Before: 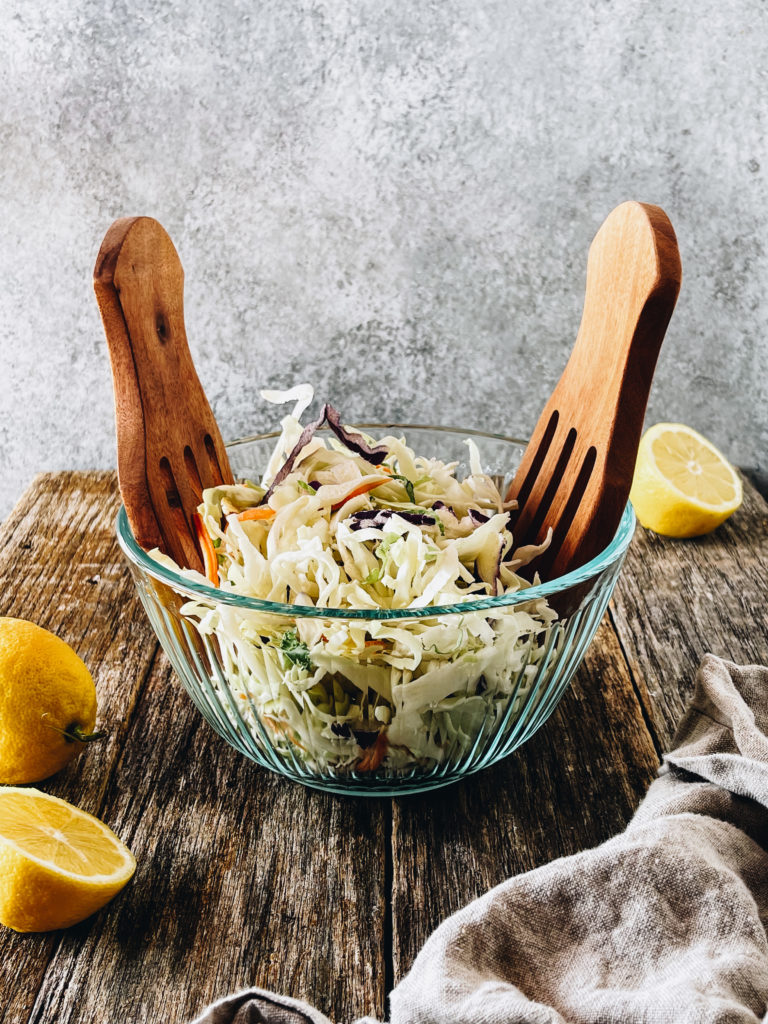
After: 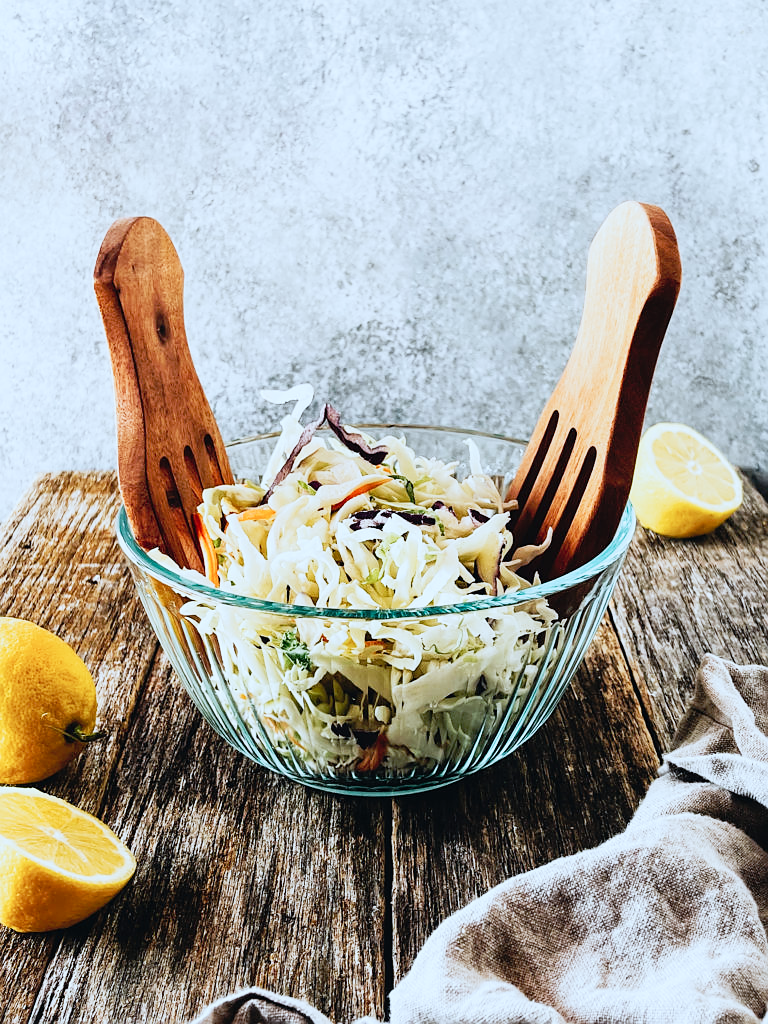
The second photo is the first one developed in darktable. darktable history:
color correction: highlights a* -4.09, highlights b* -10.69
tone curve: curves: ch0 [(0, 0.005) (0.103, 0.097) (0.18, 0.22) (0.4, 0.485) (0.5, 0.612) (0.668, 0.787) (0.823, 0.894) (1, 0.971)]; ch1 [(0, 0) (0.172, 0.123) (0.324, 0.253) (0.396, 0.388) (0.478, 0.461) (0.499, 0.498) (0.522, 0.528) (0.618, 0.649) (0.753, 0.821) (1, 1)]; ch2 [(0, 0) (0.411, 0.424) (0.496, 0.501) (0.515, 0.514) (0.555, 0.585) (0.641, 0.69) (1, 1)], preserve colors none
sharpen: radius 0.982, amount 0.615
